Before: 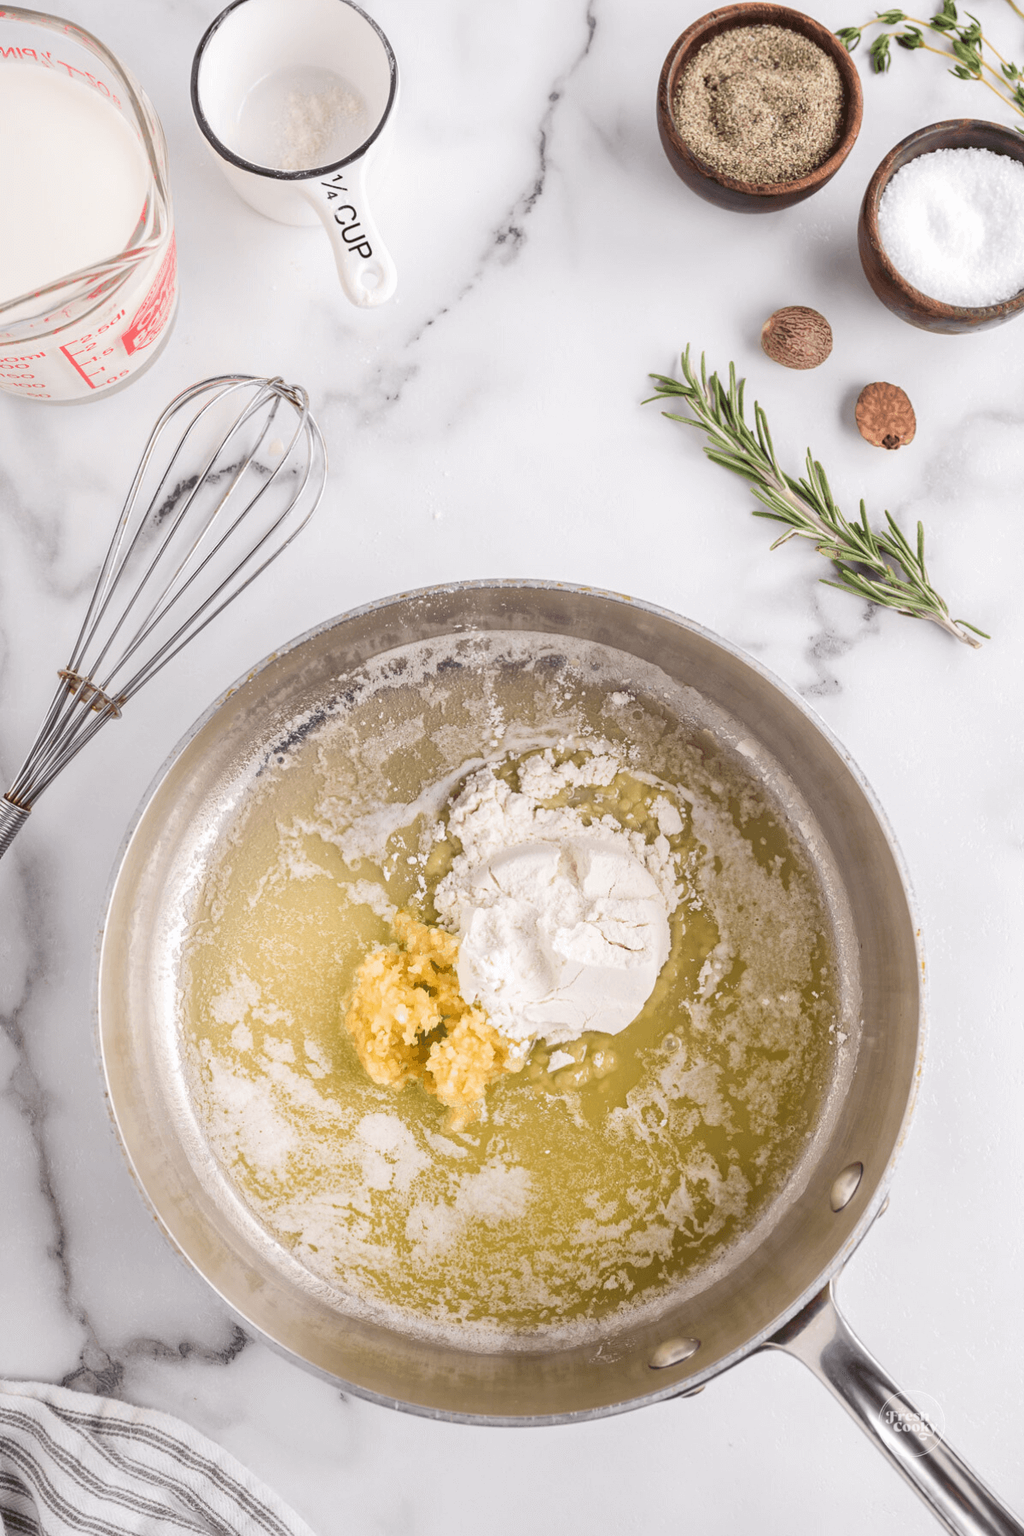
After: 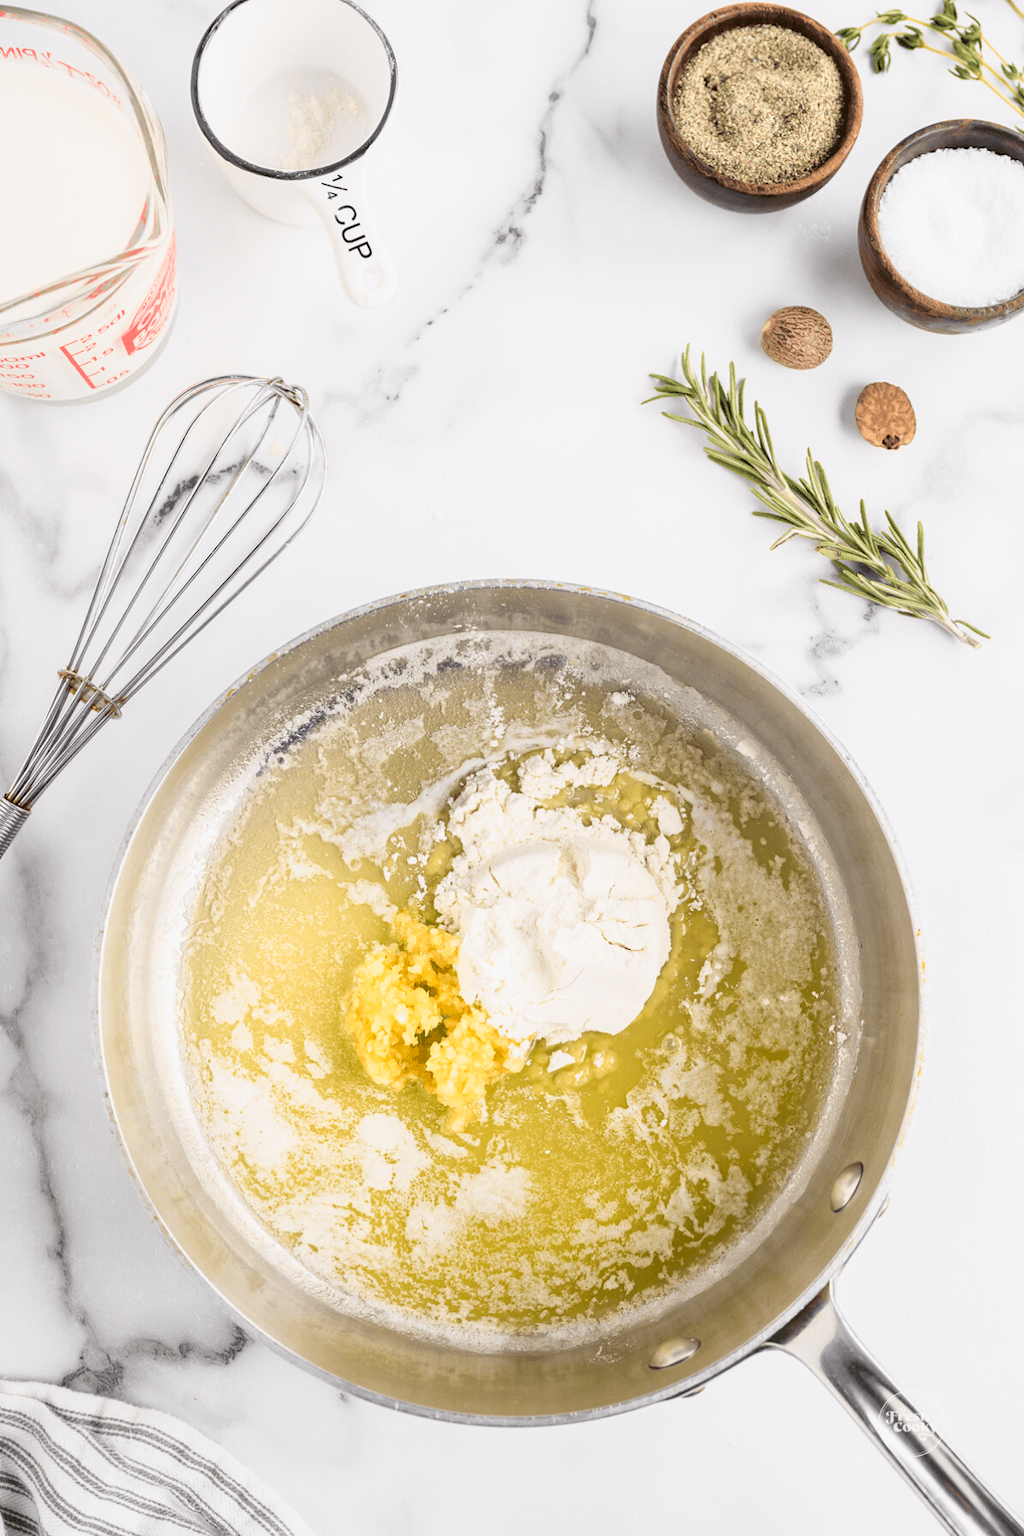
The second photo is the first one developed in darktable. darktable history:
tone curve: curves: ch0 [(0, 0.013) (0.129, 0.1) (0.327, 0.382) (0.489, 0.573) (0.66, 0.748) (0.858, 0.926) (1, 0.977)]; ch1 [(0, 0) (0.353, 0.344) (0.45, 0.46) (0.498, 0.498) (0.521, 0.512) (0.563, 0.559) (0.592, 0.578) (0.647, 0.657) (1, 1)]; ch2 [(0, 0) (0.333, 0.346) (0.375, 0.375) (0.424, 0.43) (0.476, 0.492) (0.502, 0.502) (0.524, 0.531) (0.579, 0.61) (0.612, 0.644) (0.66, 0.715) (1, 1)], color space Lab, independent channels, preserve colors none
